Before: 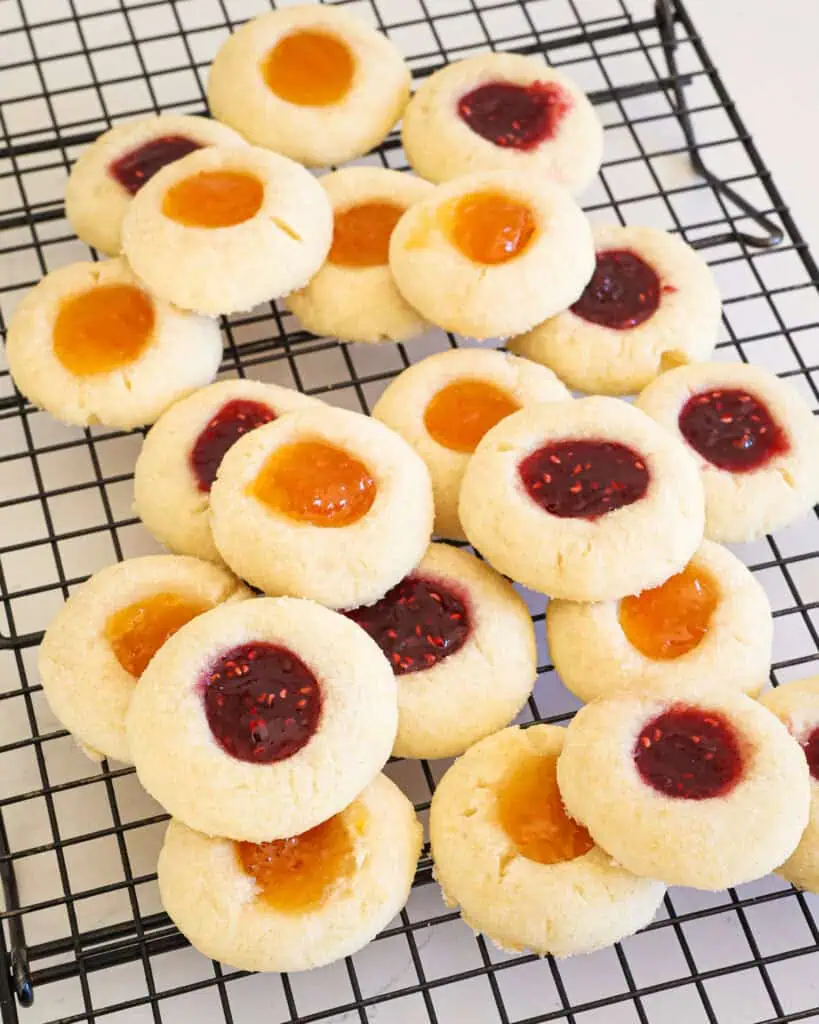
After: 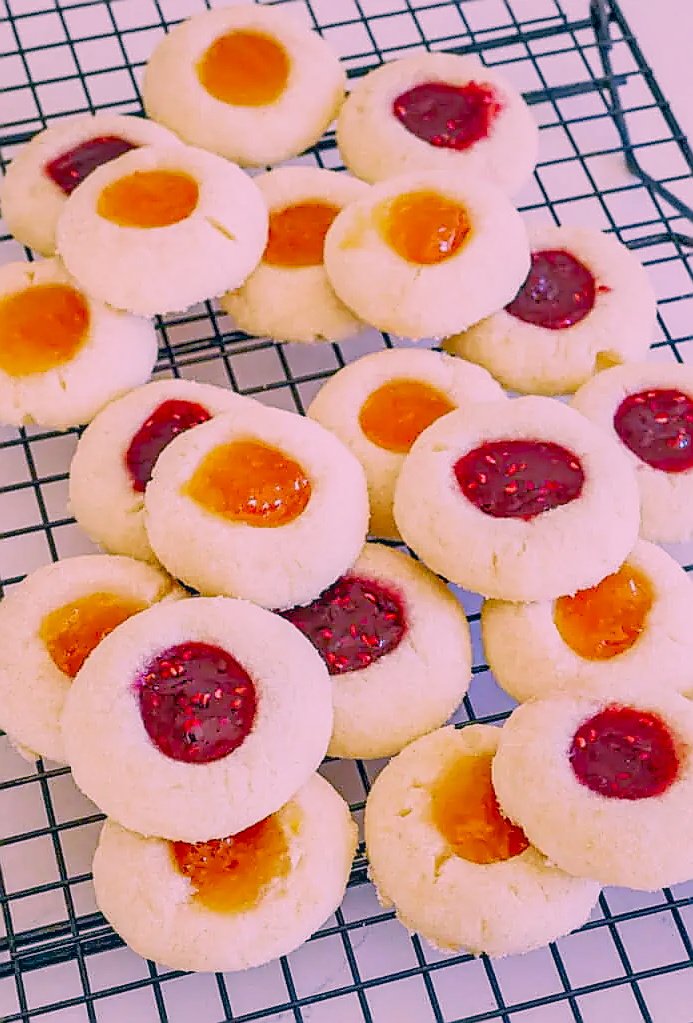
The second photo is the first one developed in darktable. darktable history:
sharpen: radius 1.424, amount 1.261, threshold 0.66
tone equalizer: -7 EV 0.155 EV, -6 EV 0.601 EV, -5 EV 1.17 EV, -4 EV 1.3 EV, -3 EV 1.17 EV, -2 EV 0.6 EV, -1 EV 0.156 EV
local contrast: detail 130%
filmic rgb: black relative exposure -7.65 EV, white relative exposure 4.56 EV, hardness 3.61, add noise in highlights 0.001, preserve chrominance no, color science v3 (2019), use custom middle-gray values true, contrast in highlights soft
color calibration: illuminant as shot in camera, x 0.358, y 0.373, temperature 4628.91 K
color correction: highlights a* 16.46, highlights b* 0.224, shadows a* -14.7, shadows b* -14.44, saturation 1.53
exposure: black level correction 0.001, compensate highlight preservation false
crop: left 7.998%, right 7.381%
